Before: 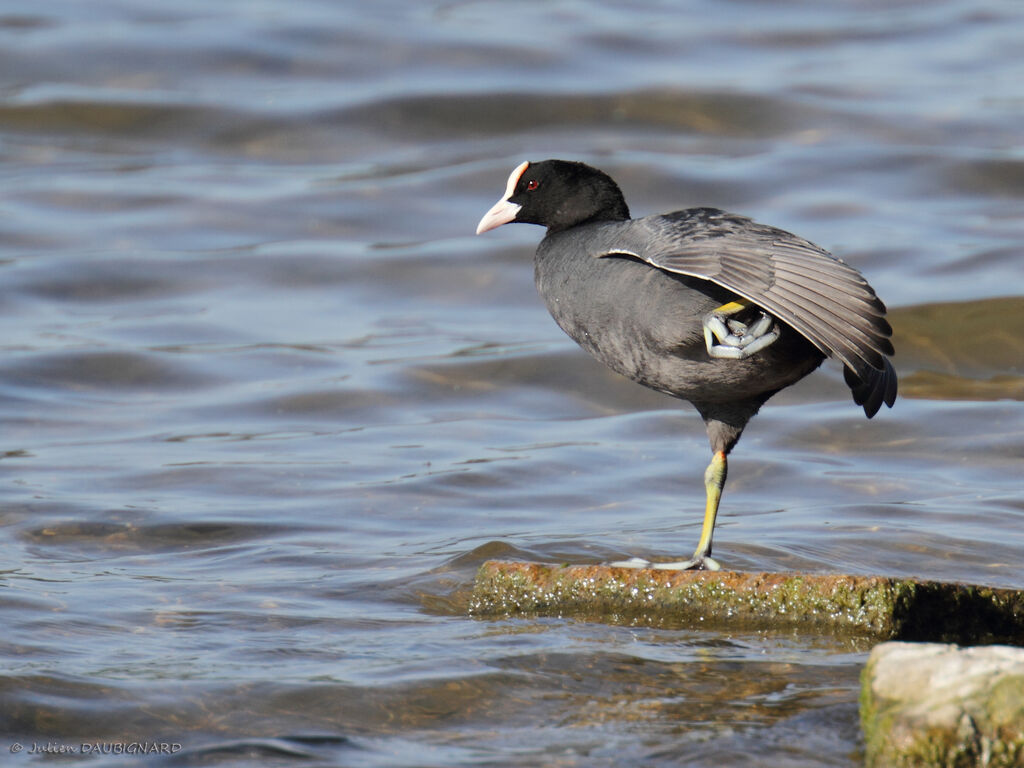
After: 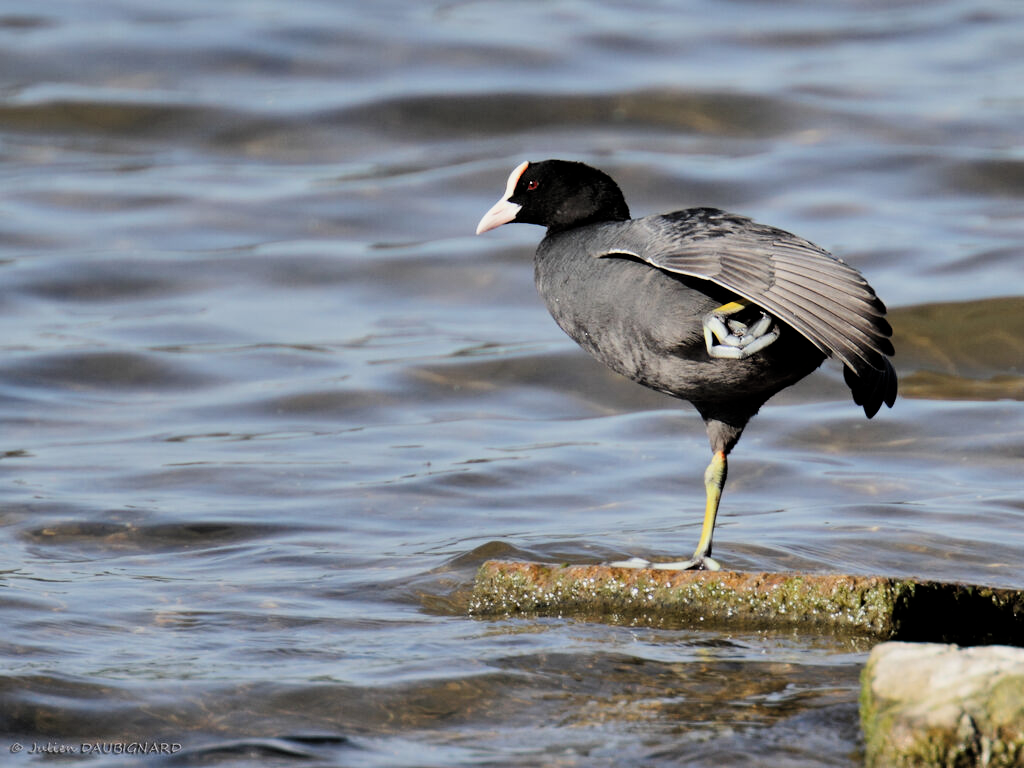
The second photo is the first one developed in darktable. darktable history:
tone equalizer: edges refinement/feathering 500, mask exposure compensation -1.57 EV, preserve details no
filmic rgb: middle gray luminance 10.18%, black relative exposure -8.64 EV, white relative exposure 3.27 EV, target black luminance 0%, hardness 5.21, latitude 44.56%, contrast 1.311, highlights saturation mix 6.21%, shadows ↔ highlights balance 25.01%, iterations of high-quality reconstruction 0
shadows and highlights: radius 117.25, shadows 41.47, highlights -62.28, soften with gaussian
